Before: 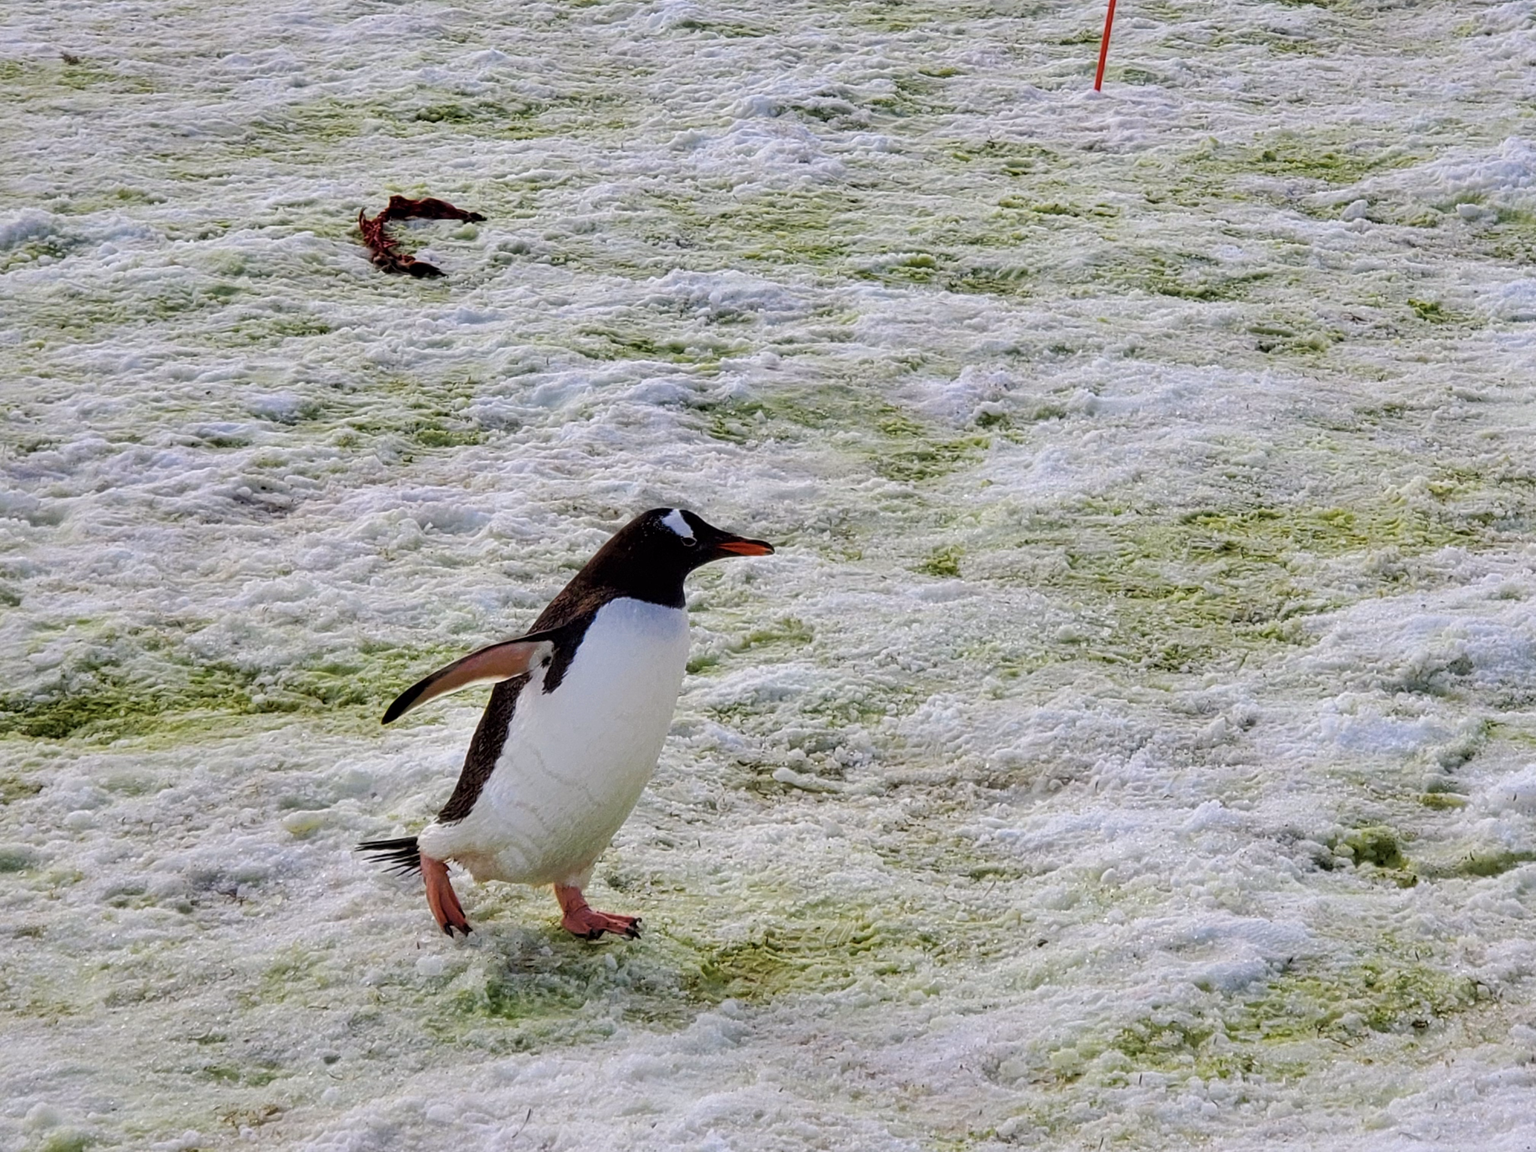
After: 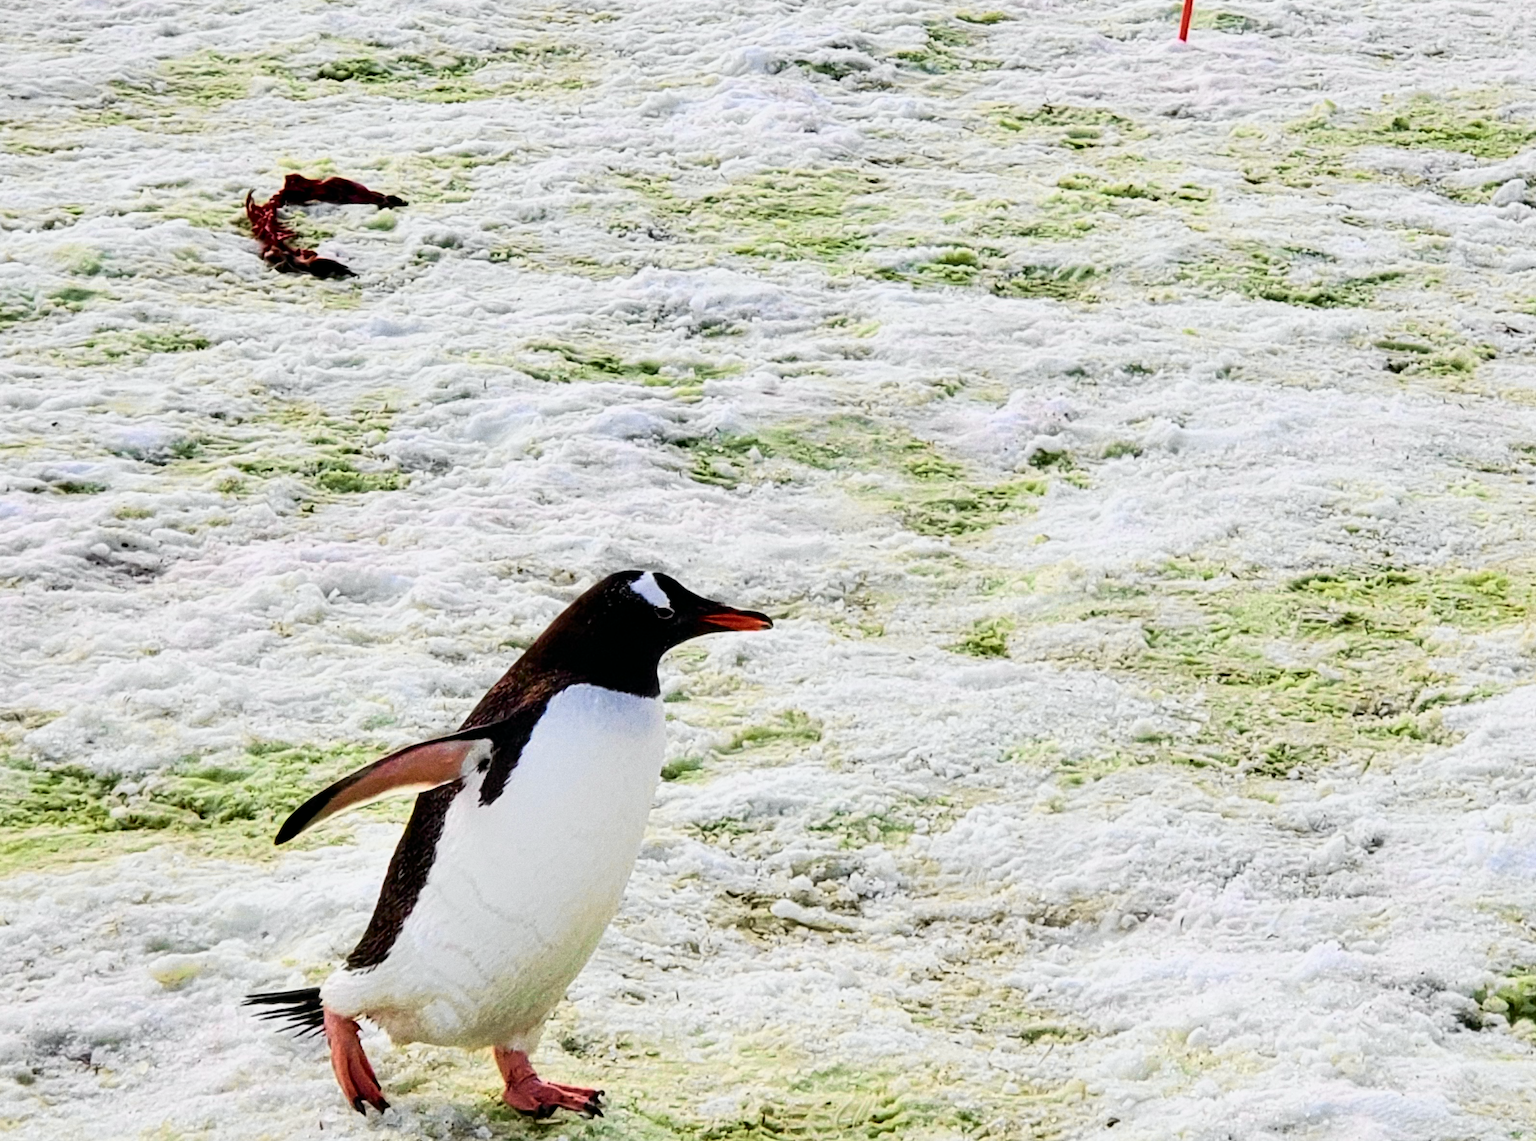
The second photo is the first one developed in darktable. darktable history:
tone curve: curves: ch0 [(0, 0) (0.131, 0.094) (0.326, 0.386) (0.481, 0.623) (0.593, 0.764) (0.812, 0.933) (1, 0.974)]; ch1 [(0, 0) (0.366, 0.367) (0.475, 0.453) (0.494, 0.493) (0.504, 0.497) (0.553, 0.584) (1, 1)]; ch2 [(0, 0) (0.333, 0.346) (0.375, 0.375) (0.424, 0.43) (0.476, 0.492) (0.502, 0.503) (0.533, 0.556) (0.566, 0.599) (0.614, 0.653) (1, 1)], color space Lab, independent channels, preserve colors none
grain: coarseness 0.09 ISO
crop and rotate: left 10.77%, top 5.1%, right 10.41%, bottom 16.76%
contrast brightness saturation: saturation -0.05
